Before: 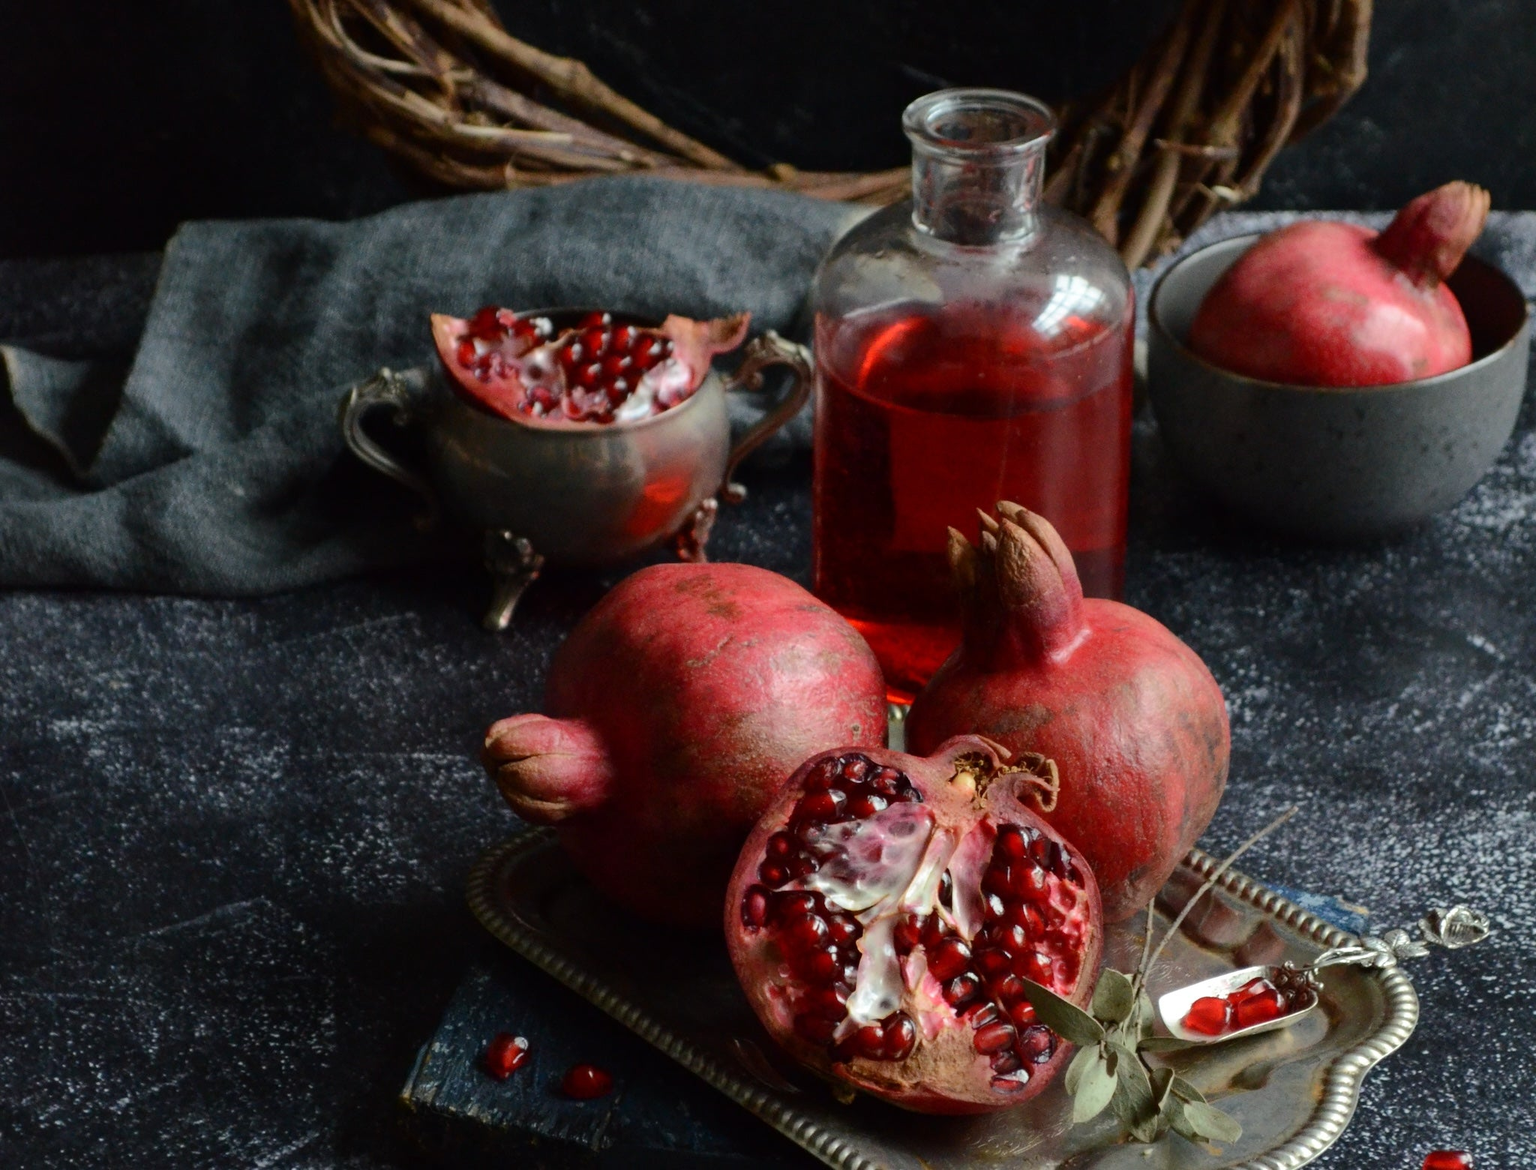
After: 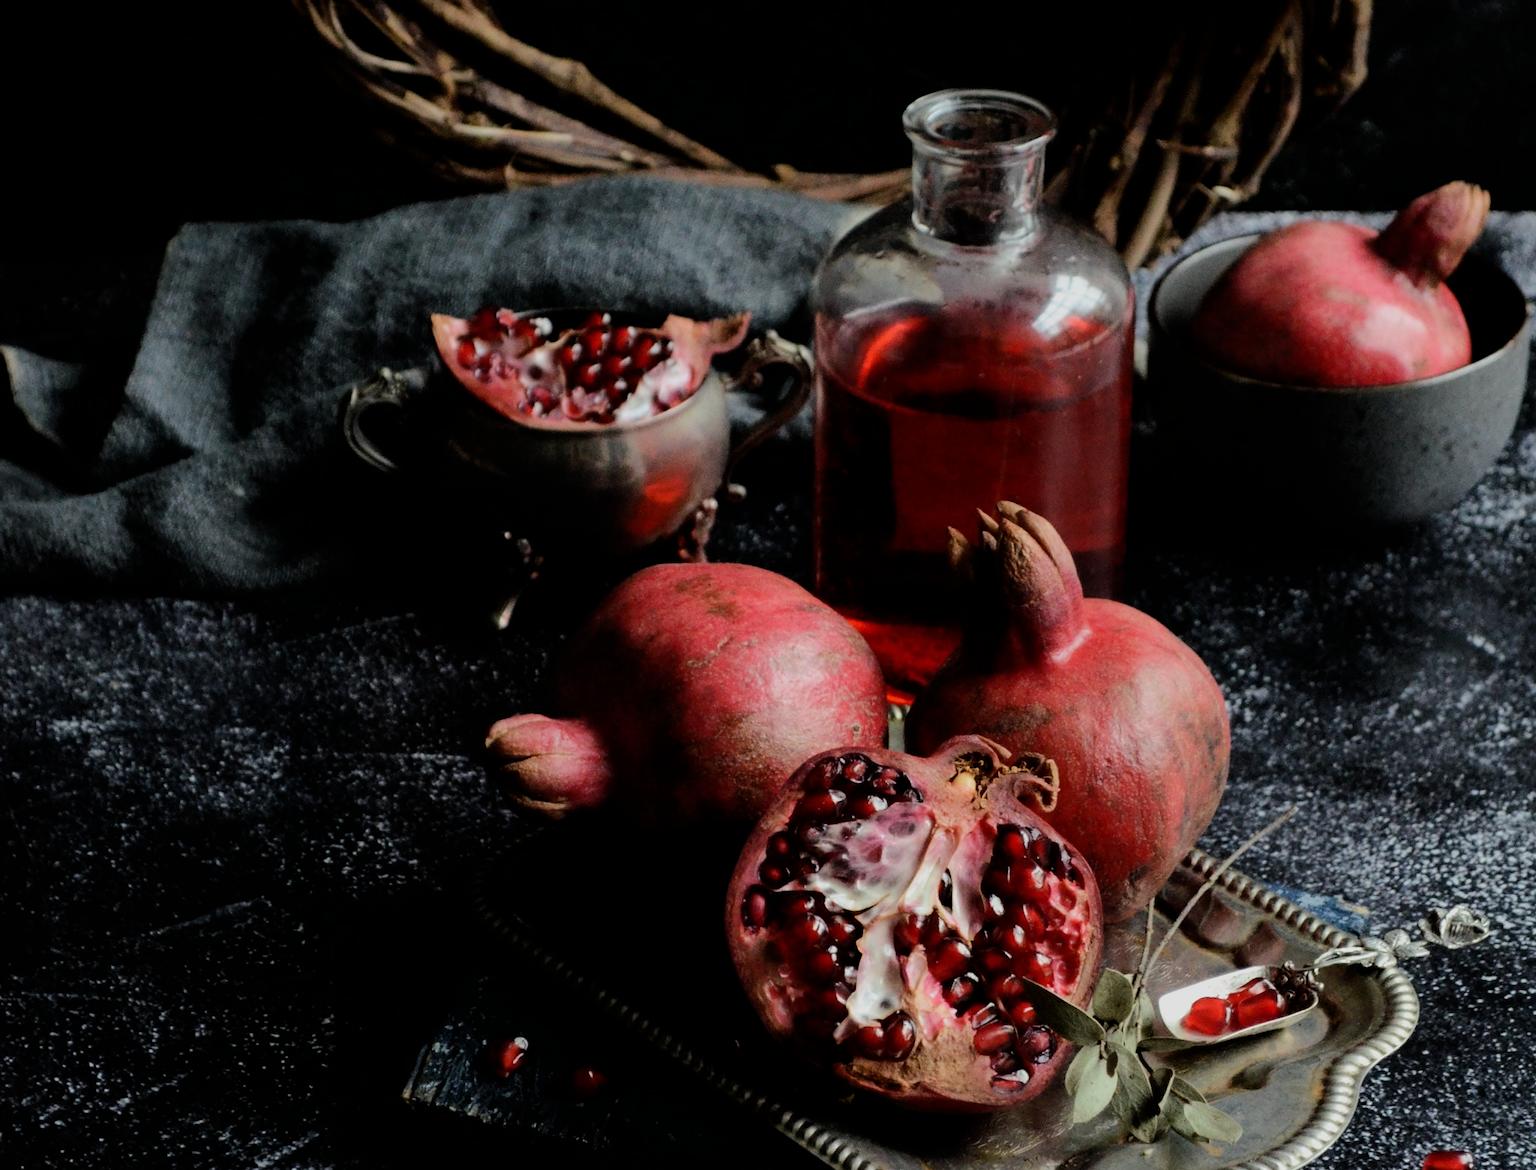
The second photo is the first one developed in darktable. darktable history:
filmic rgb: black relative exposure -5.09 EV, white relative exposure 3.98 EV, hardness 2.89, contrast 1.187, highlights saturation mix -31.15%
